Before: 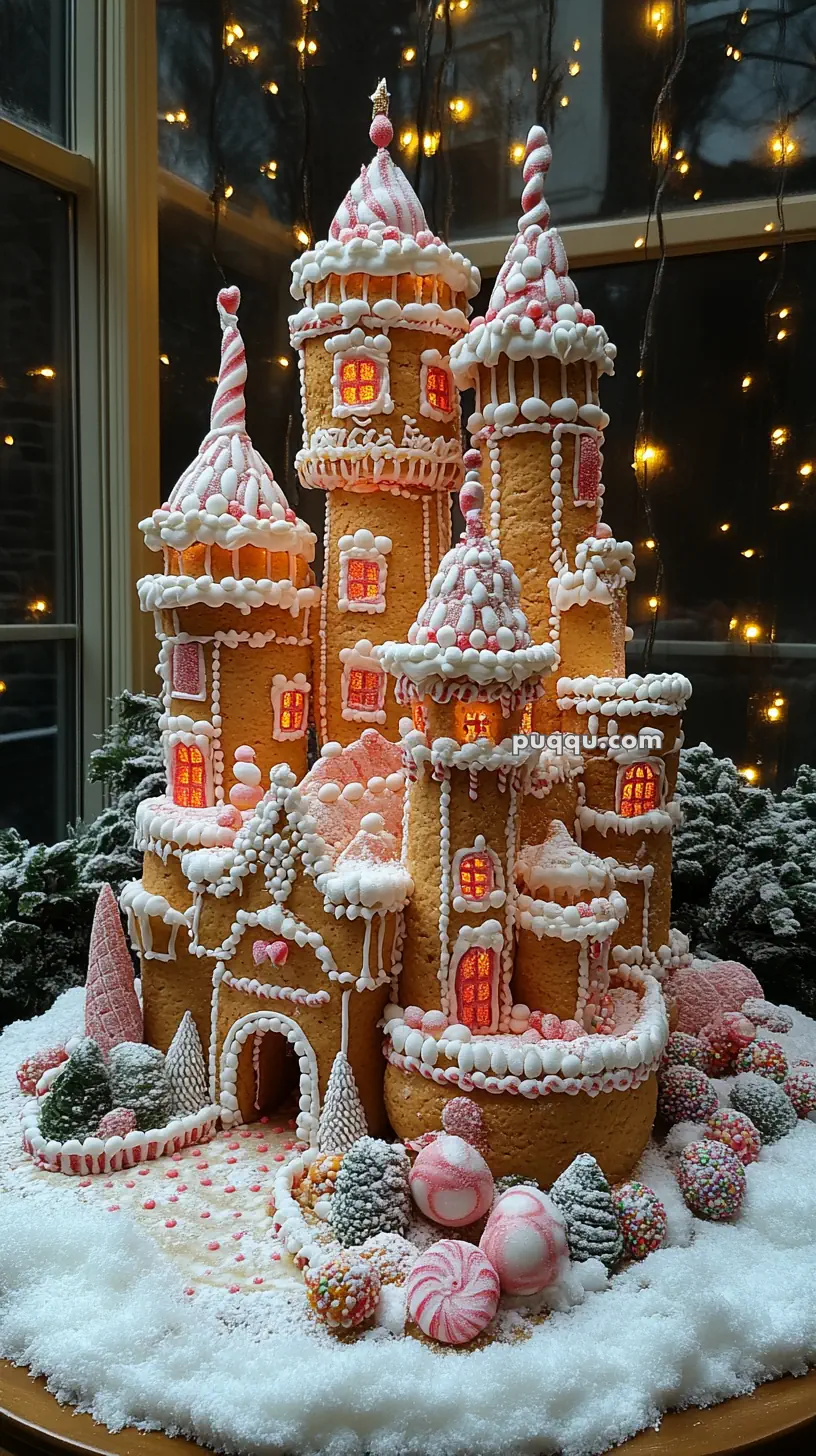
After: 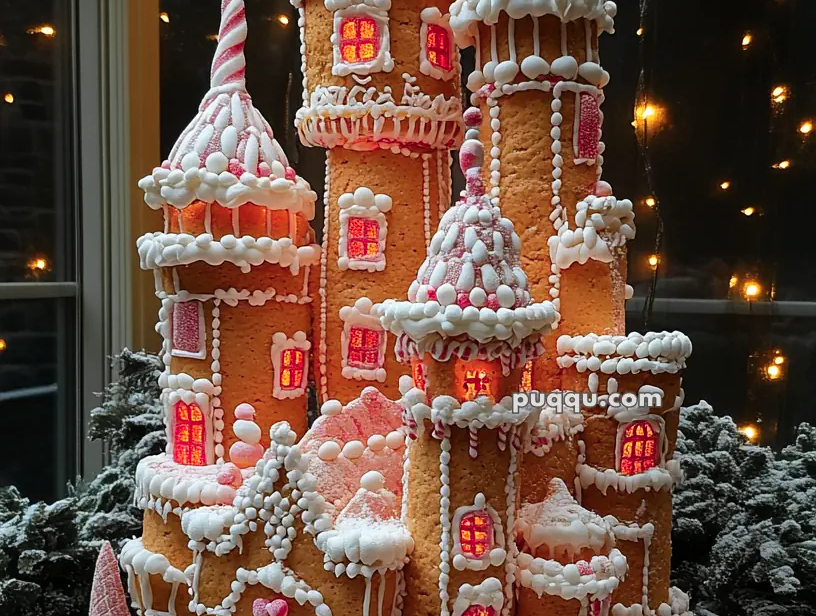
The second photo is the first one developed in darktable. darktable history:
color zones: curves: ch1 [(0.29, 0.492) (0.373, 0.185) (0.509, 0.481)]; ch2 [(0.25, 0.462) (0.749, 0.457)]
crop and rotate: top 23.555%, bottom 34.09%
